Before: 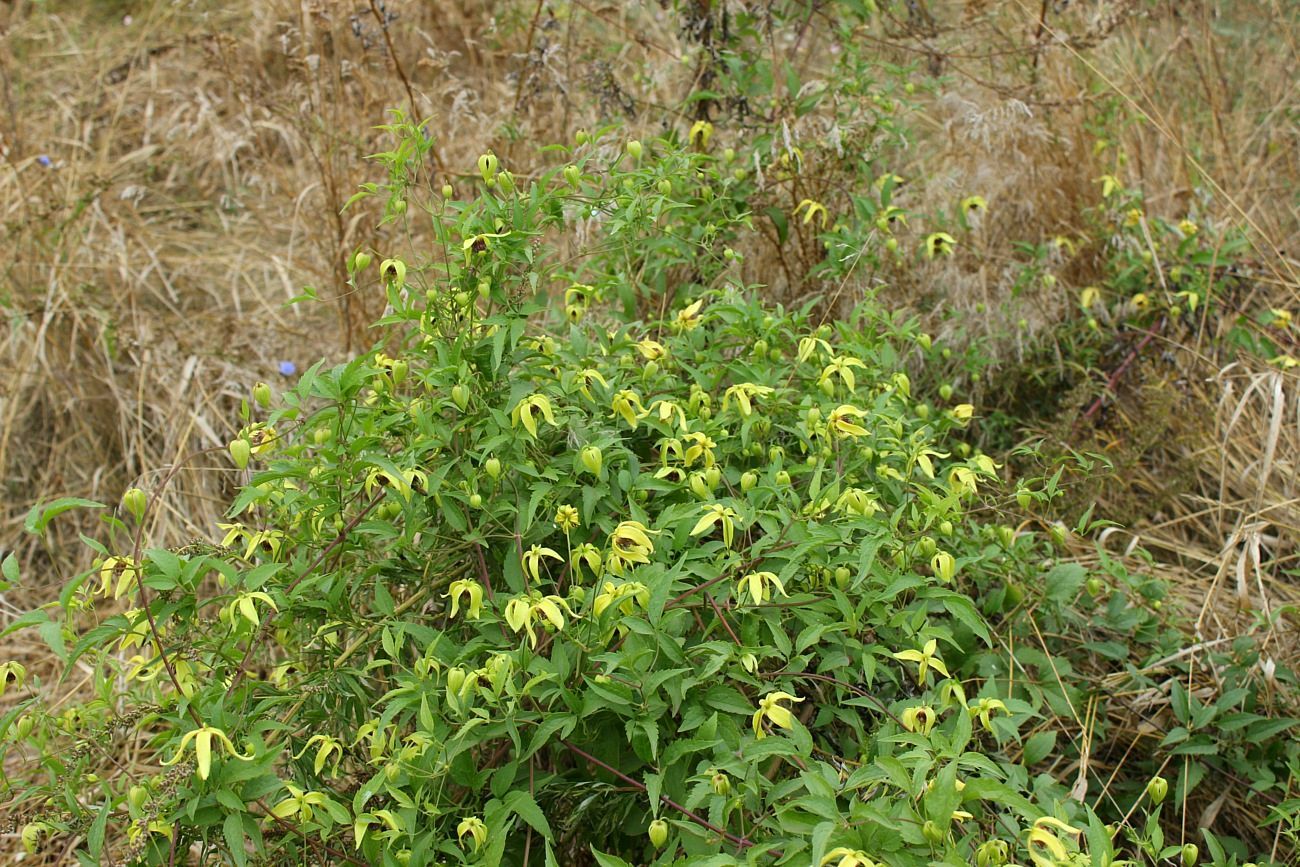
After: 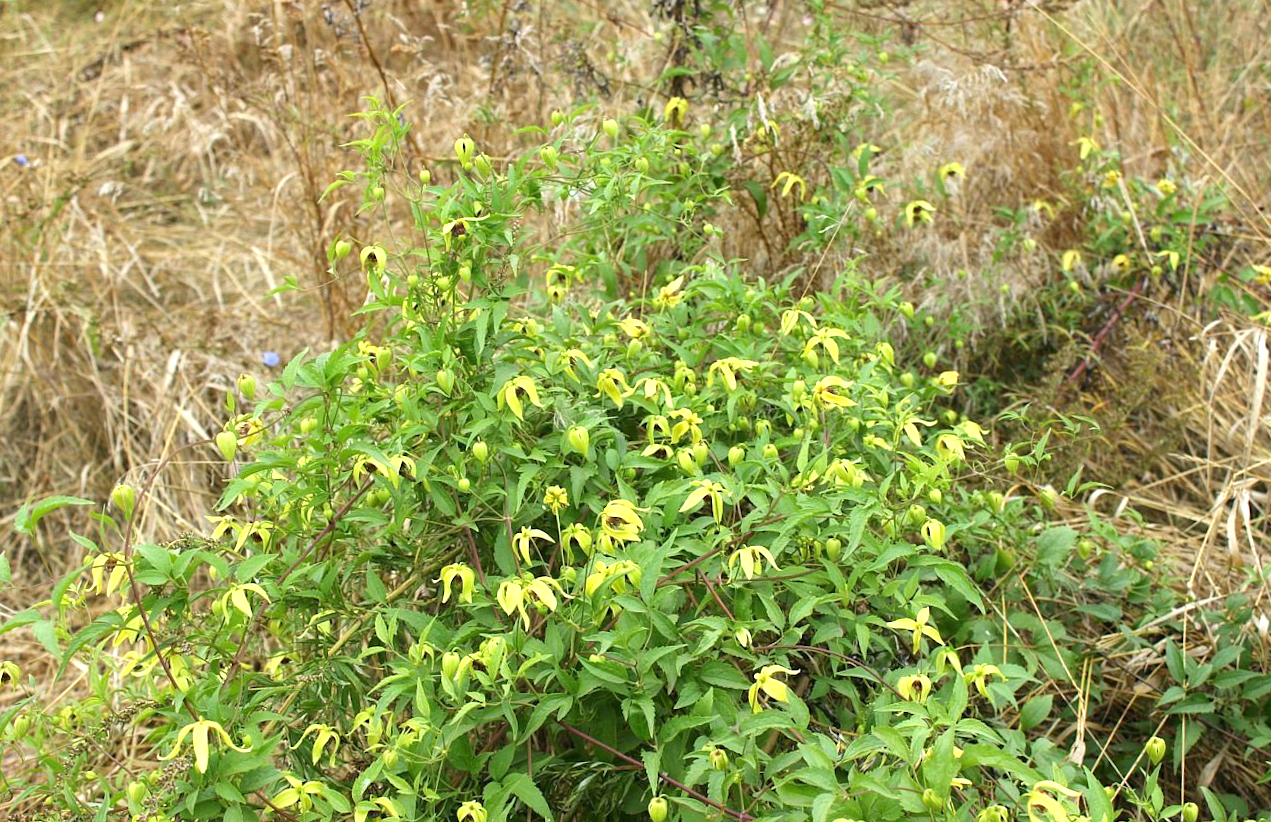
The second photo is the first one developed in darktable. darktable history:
rotate and perspective: rotation -2°, crop left 0.022, crop right 0.978, crop top 0.049, crop bottom 0.951
exposure: black level correction 0, exposure 0.7 EV, compensate exposure bias true, compensate highlight preservation false
